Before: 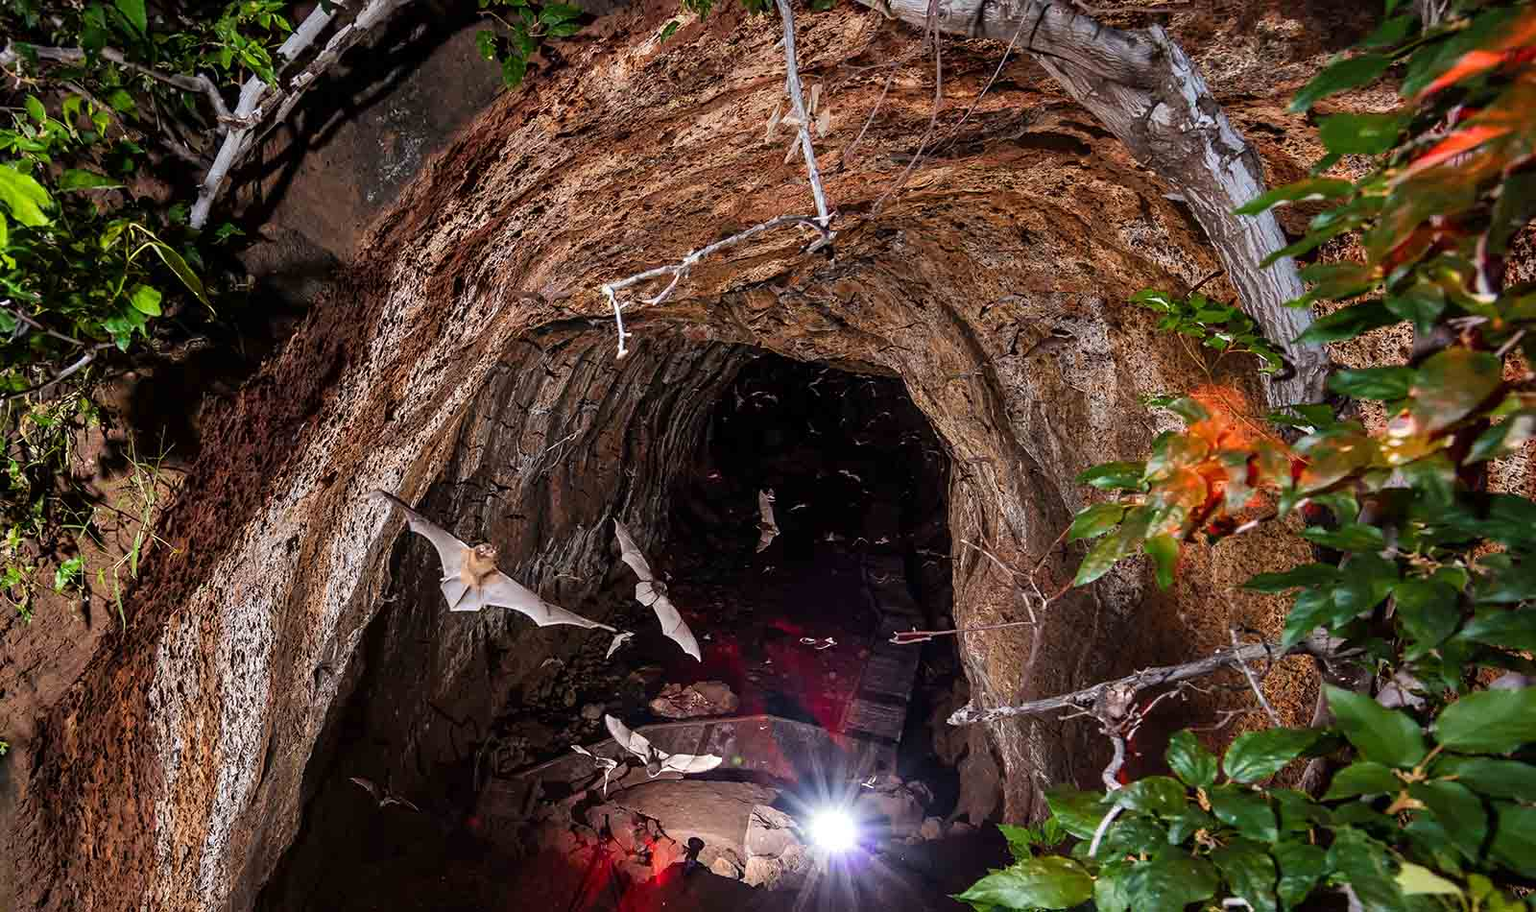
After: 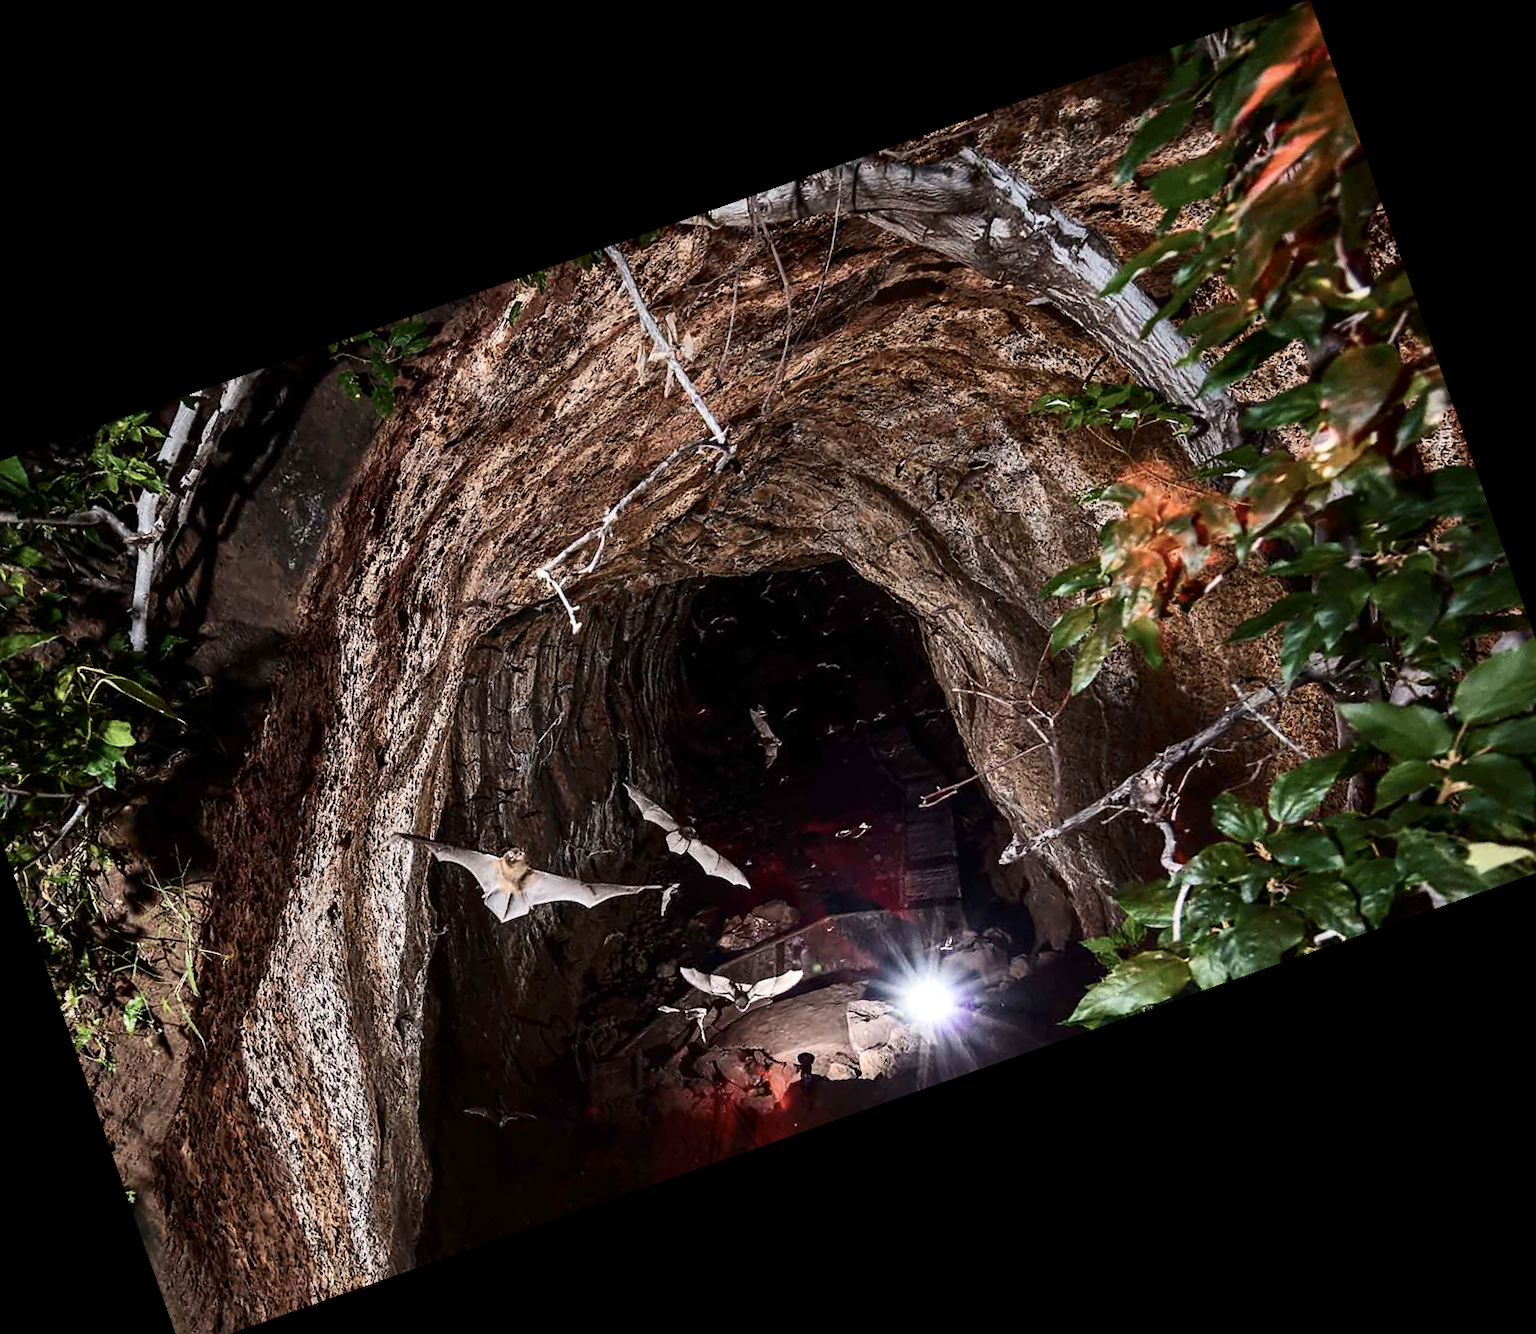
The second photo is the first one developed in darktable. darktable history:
crop and rotate: angle 19.43°, left 6.812%, right 4.125%, bottom 1.087%
contrast brightness saturation: contrast 0.25, saturation -0.31
